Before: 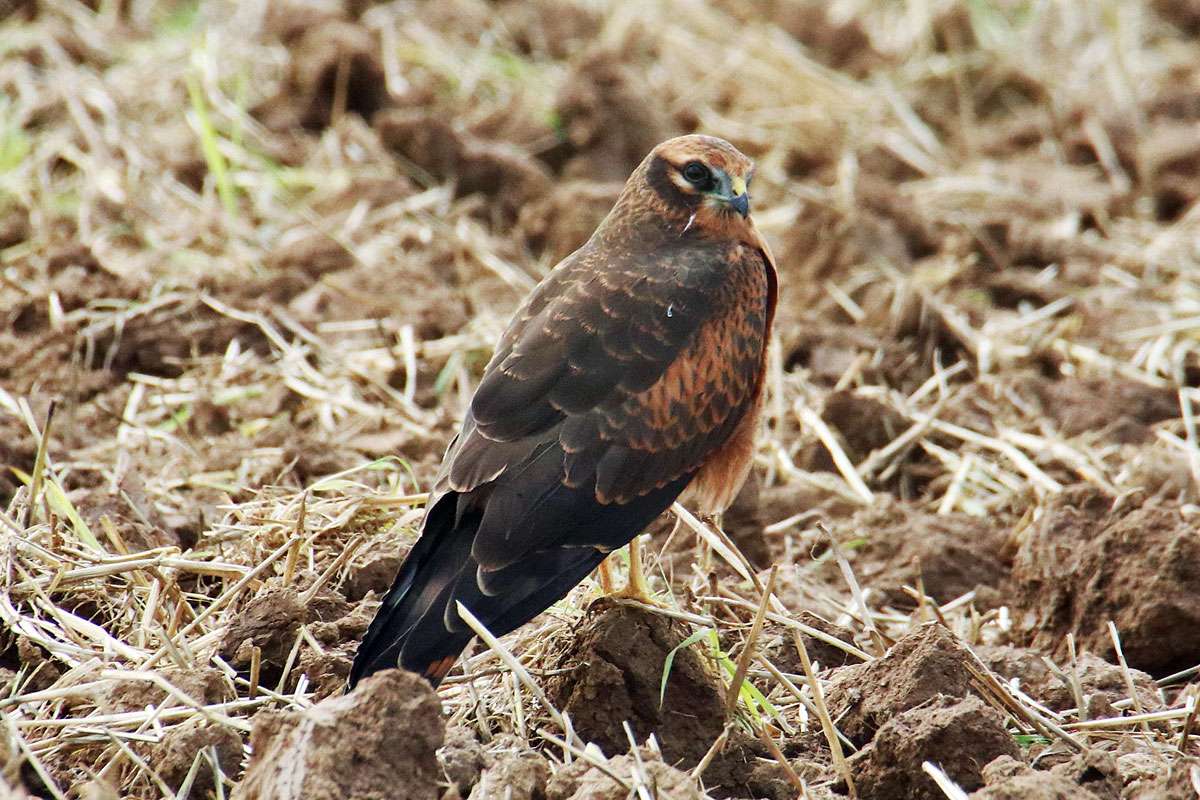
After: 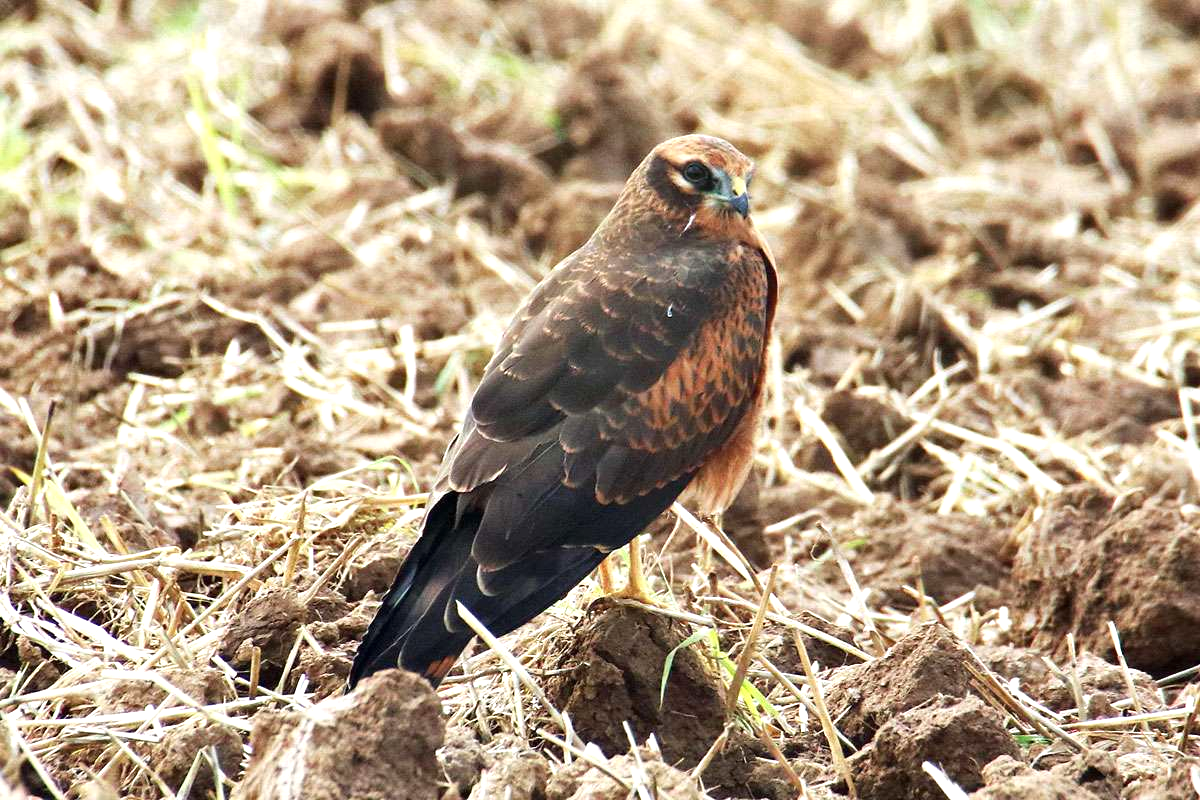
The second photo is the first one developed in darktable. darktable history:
exposure: black level correction 0, exposure 0.599 EV, compensate highlight preservation false
